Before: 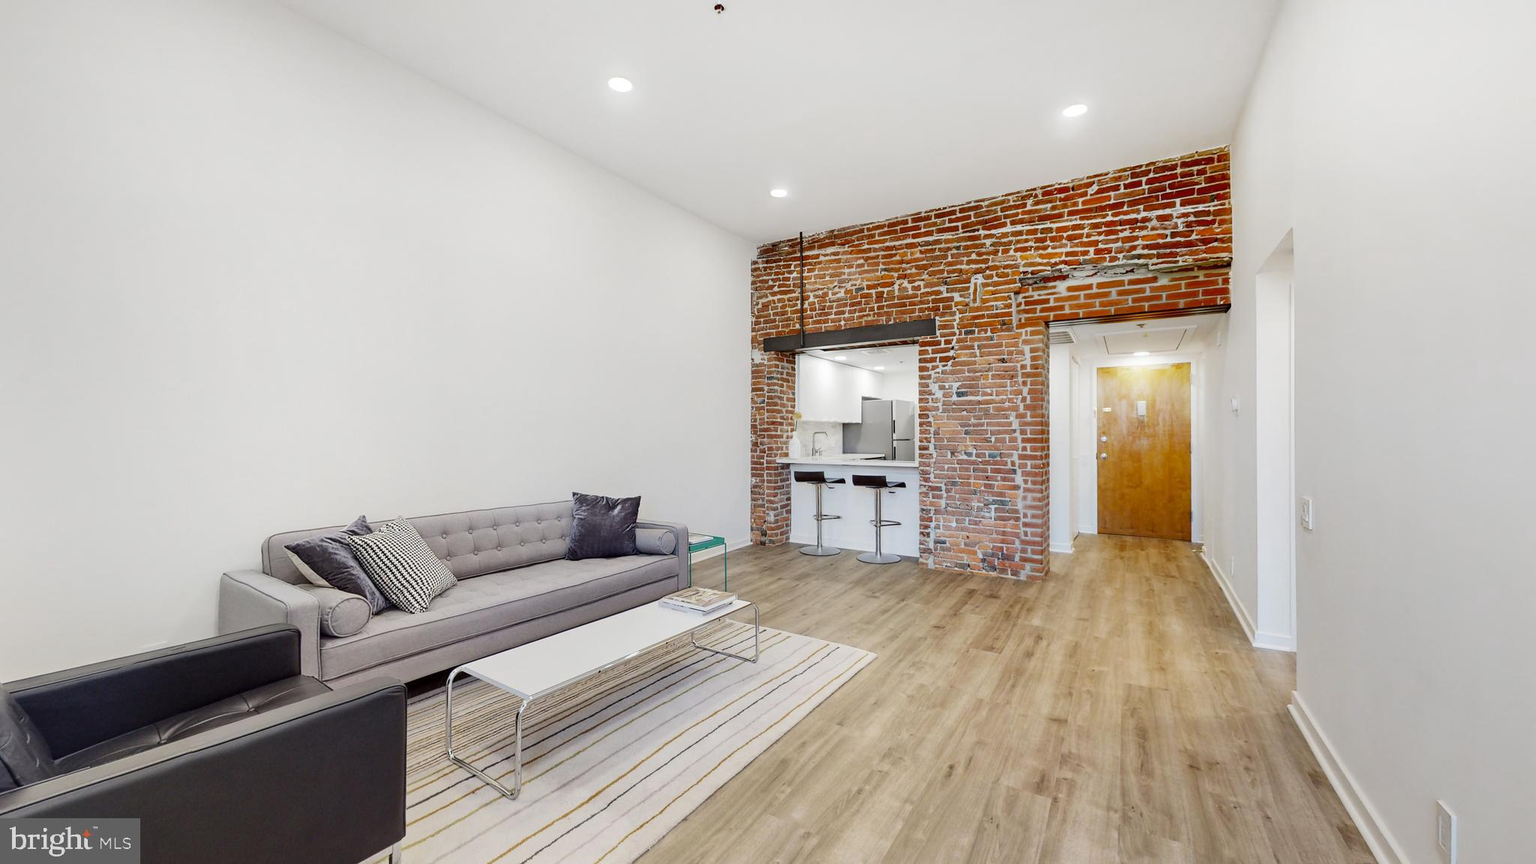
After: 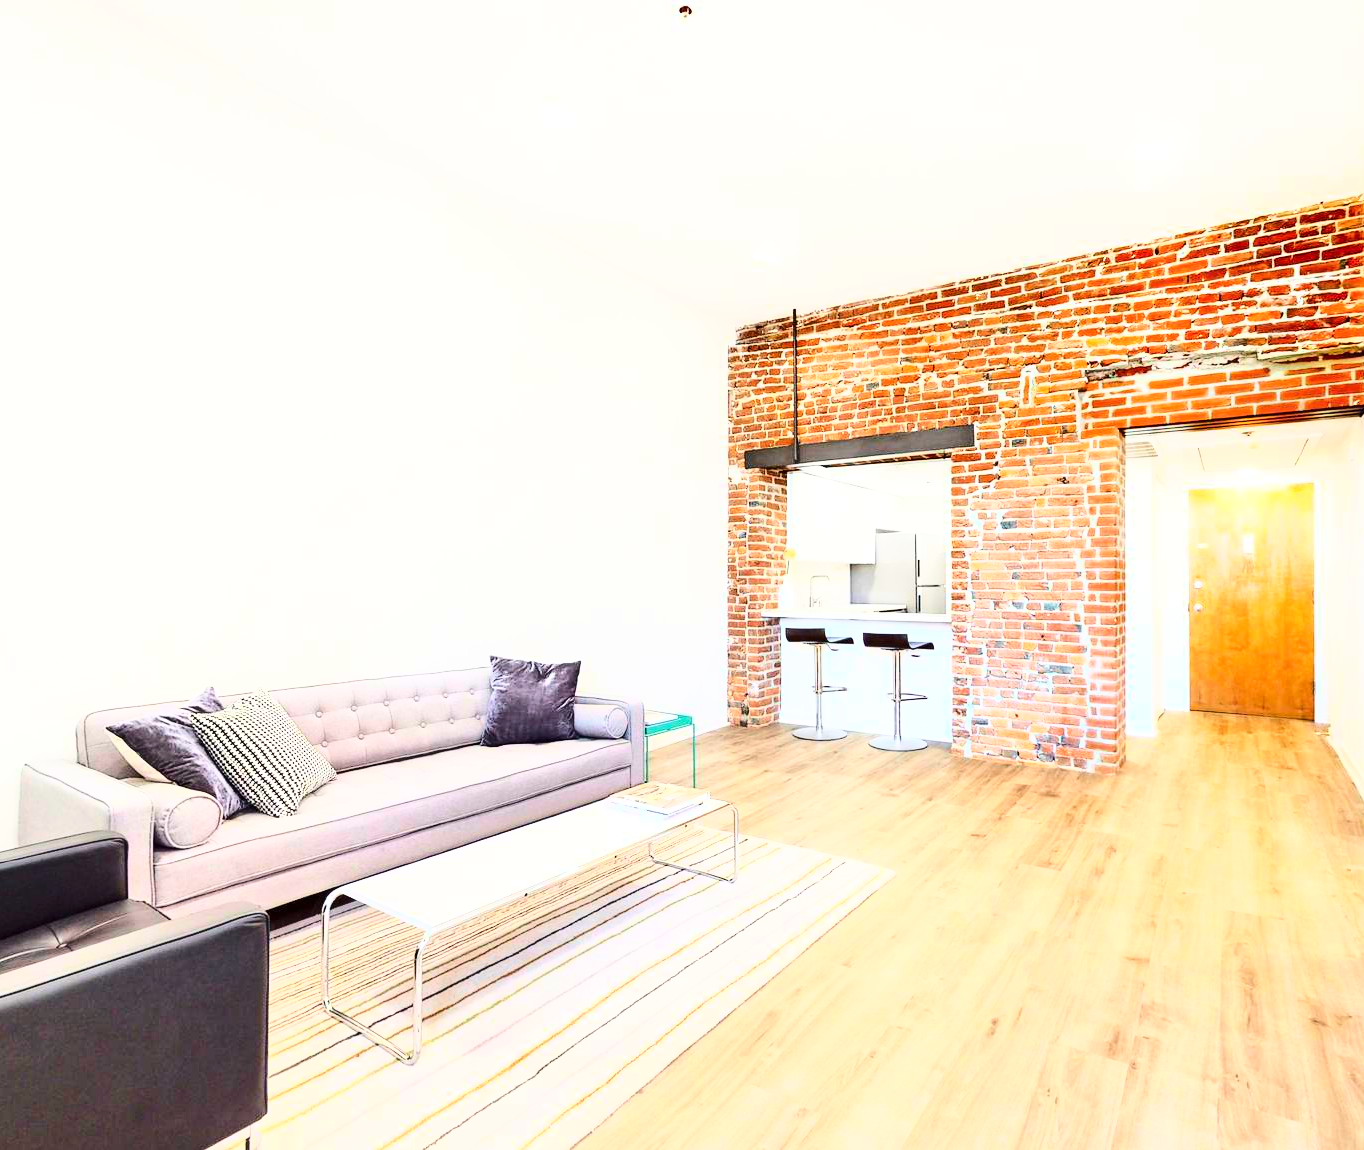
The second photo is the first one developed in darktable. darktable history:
tone curve: curves: ch0 [(0, 0) (0.389, 0.458) (0.745, 0.82) (0.849, 0.917) (0.919, 0.969) (1, 1)]; ch1 [(0, 0) (0.437, 0.404) (0.5, 0.5) (0.529, 0.55) (0.58, 0.6) (0.616, 0.649) (1, 1)]; ch2 [(0, 0) (0.442, 0.428) (0.5, 0.5) (0.525, 0.543) (0.585, 0.62) (1, 1)], color space Lab, independent channels, preserve colors none
exposure: exposure 0.4 EV, compensate highlight preservation false
base curve: curves: ch0 [(0, 0) (0.032, 0.037) (0.105, 0.228) (0.435, 0.76) (0.856, 0.983) (1, 1)]
crop and rotate: left 13.342%, right 19.991%
